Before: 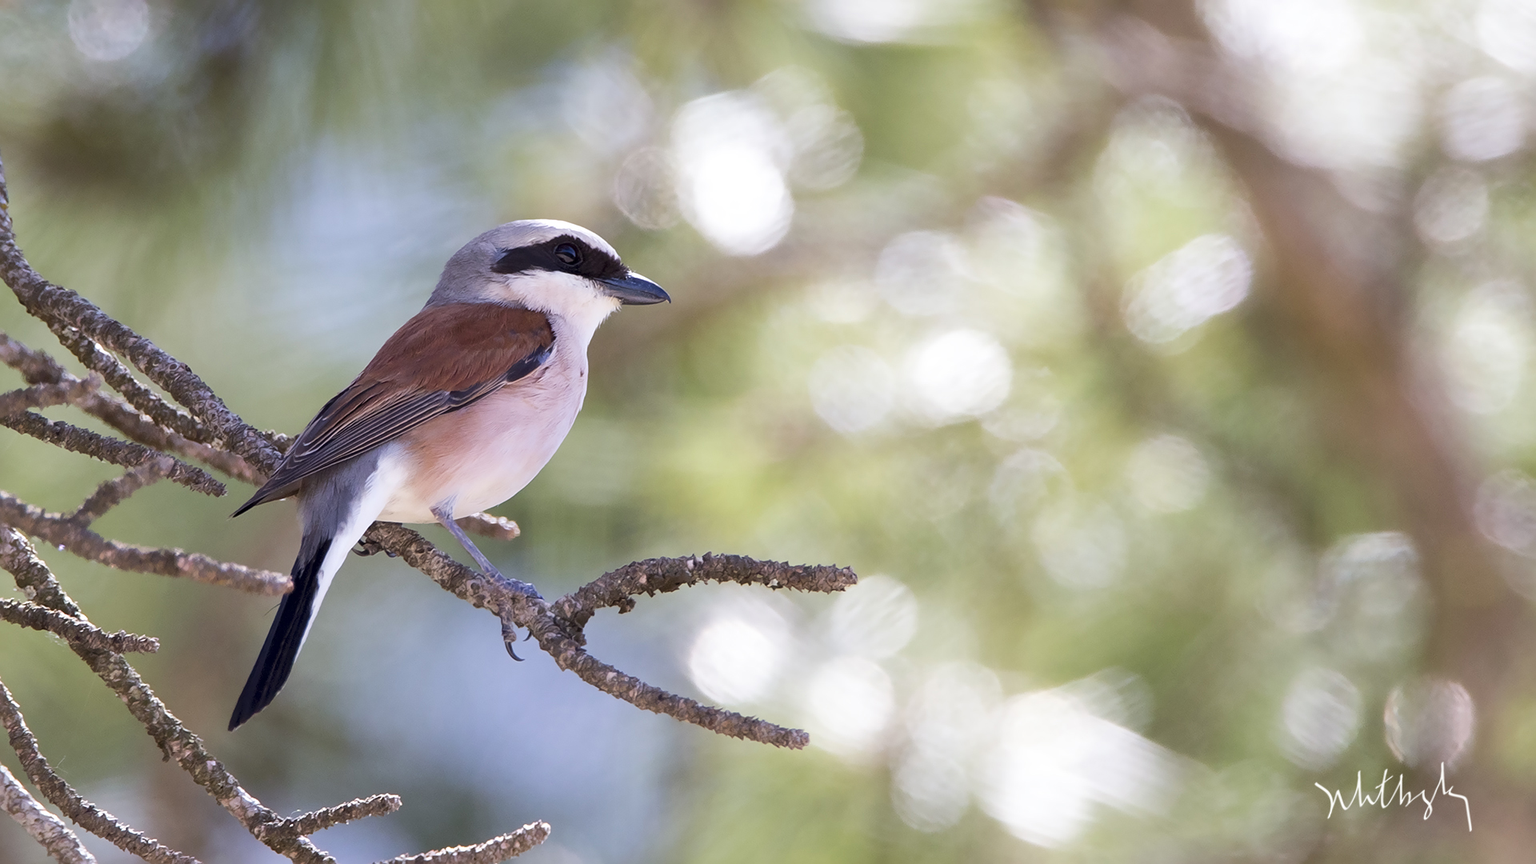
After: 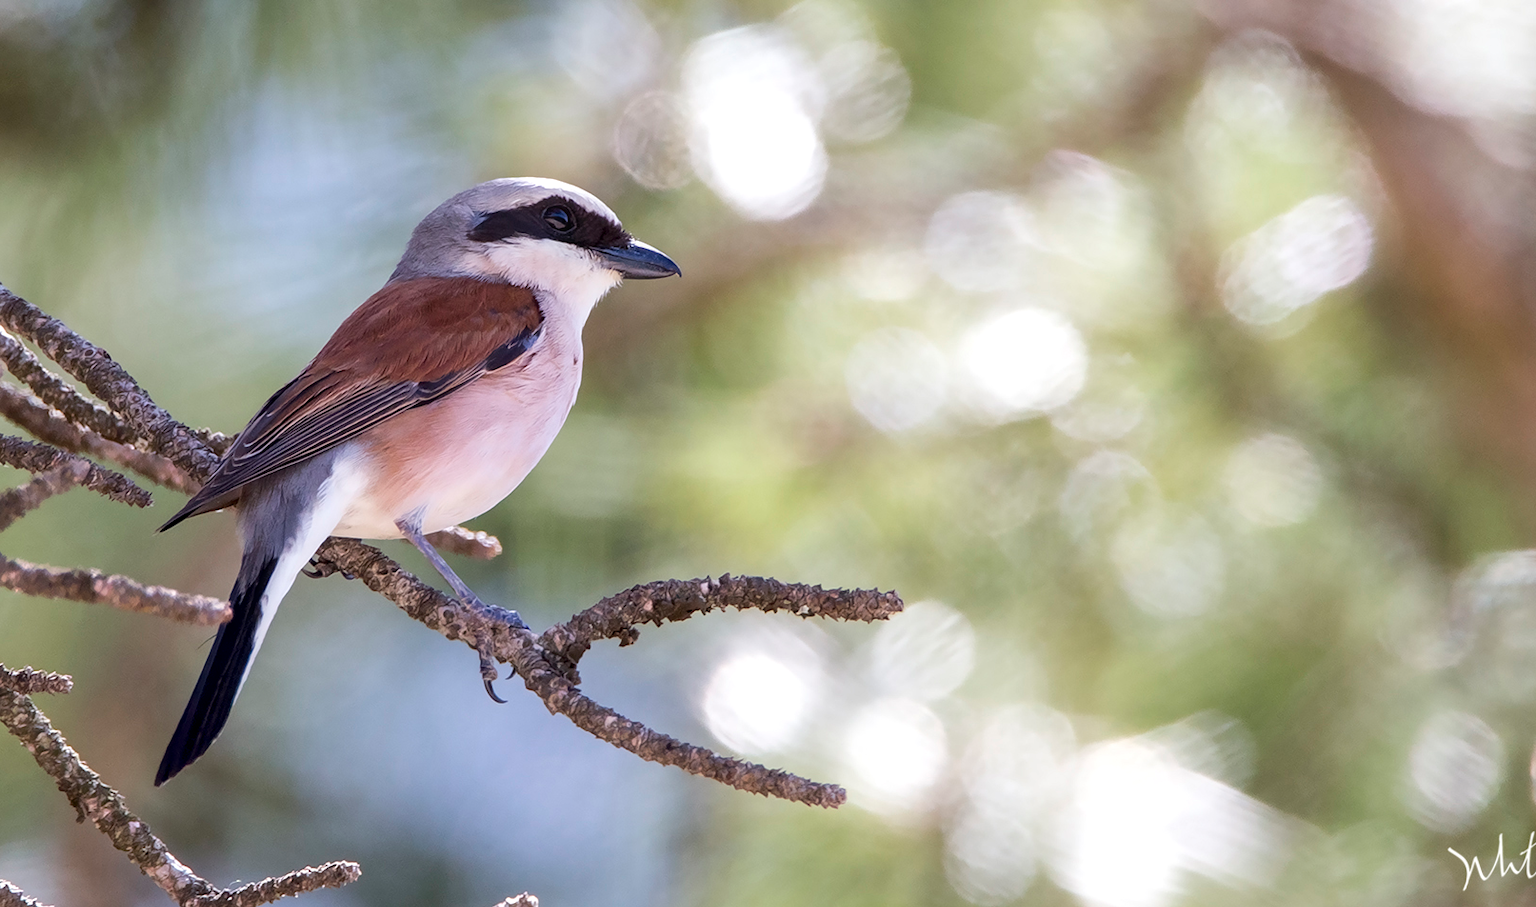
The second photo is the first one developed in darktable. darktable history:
crop: left 6.446%, top 8.188%, right 9.538%, bottom 3.548%
local contrast: on, module defaults
